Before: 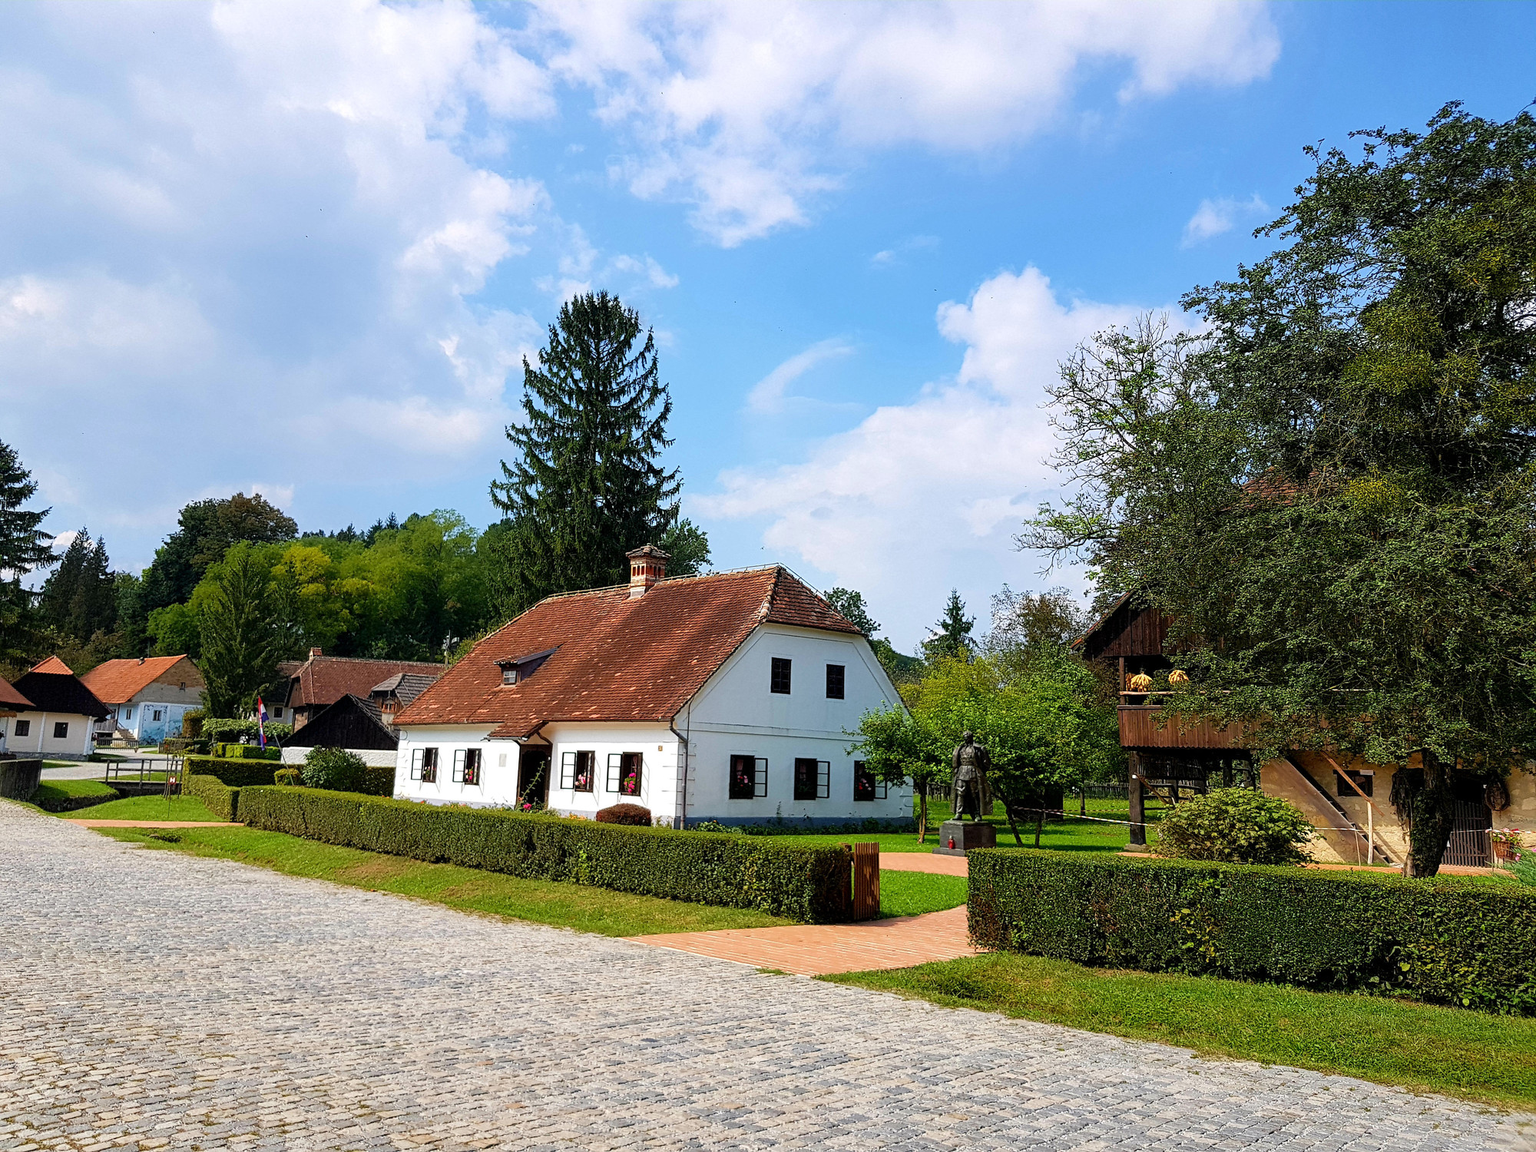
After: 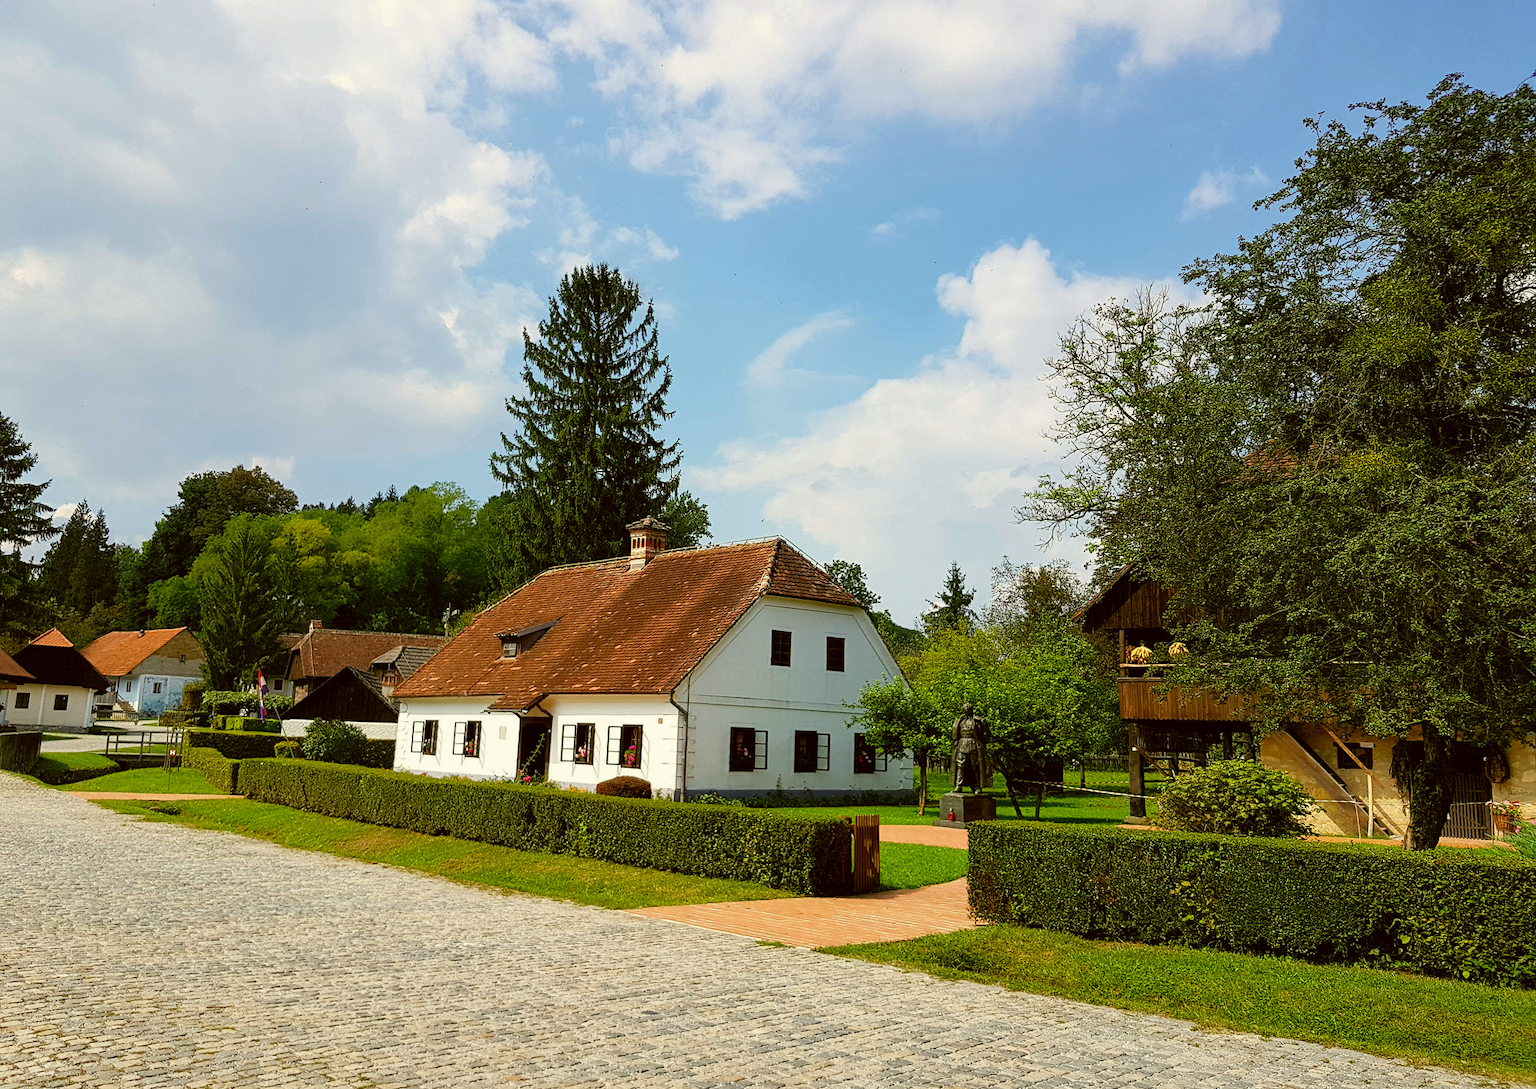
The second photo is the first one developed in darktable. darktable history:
crop and rotate: top 2.433%, bottom 3.028%
exposure: exposure -0.072 EV, compensate highlight preservation false
color correction: highlights a* -1.67, highlights b* 10.24, shadows a* 0.745, shadows b* 19.93
